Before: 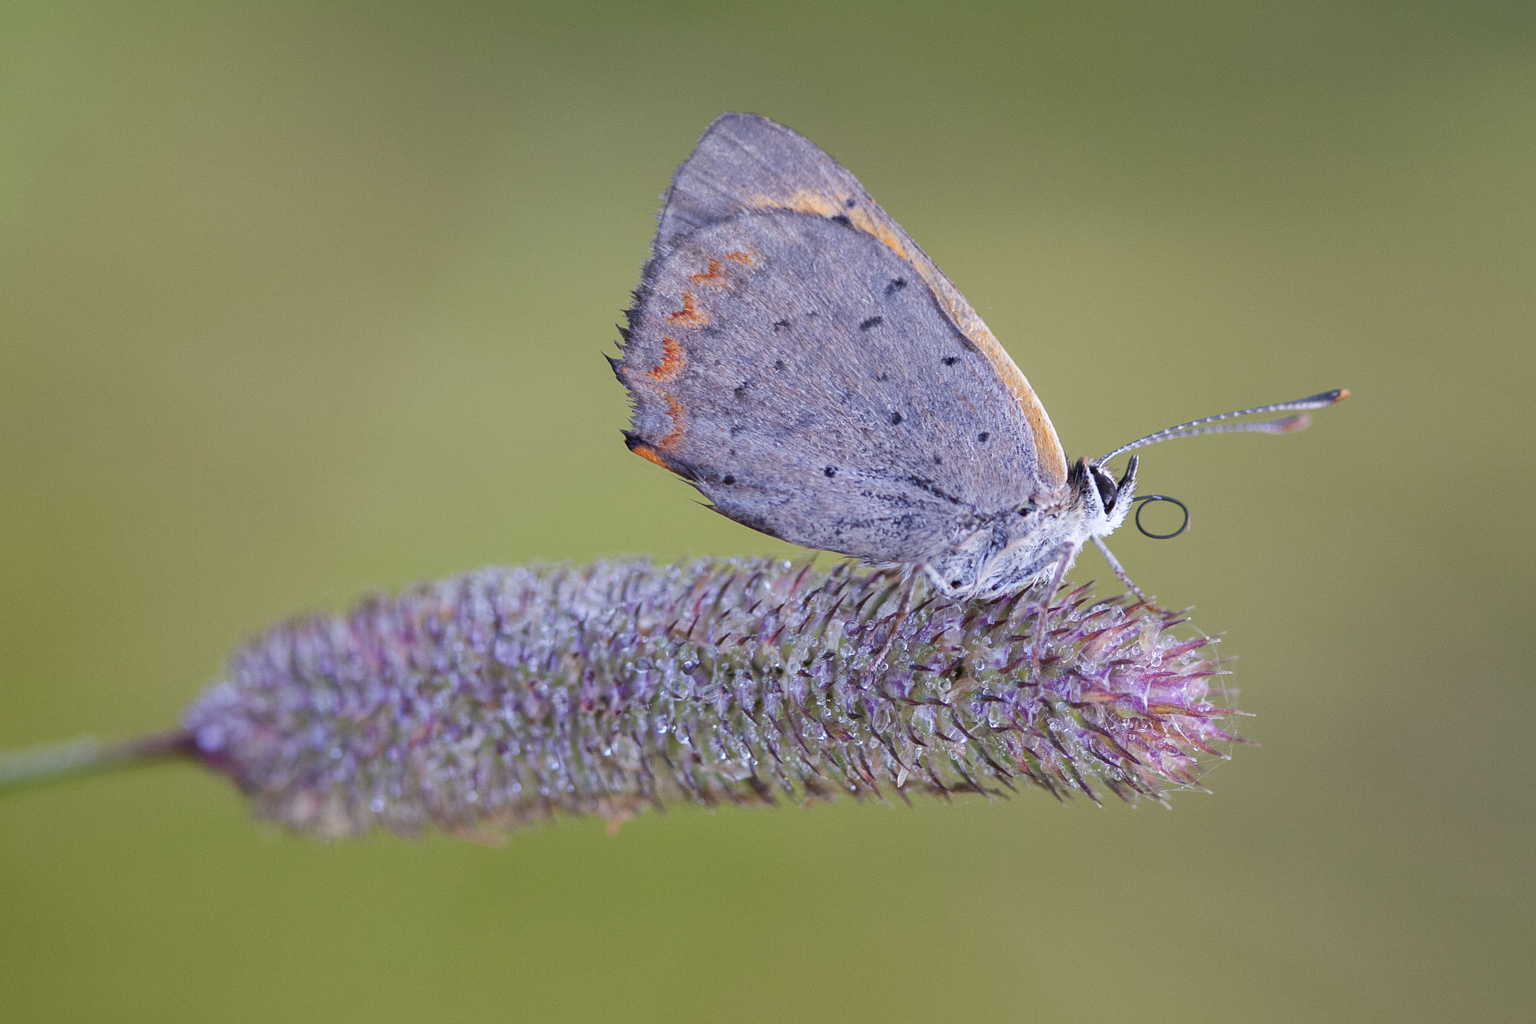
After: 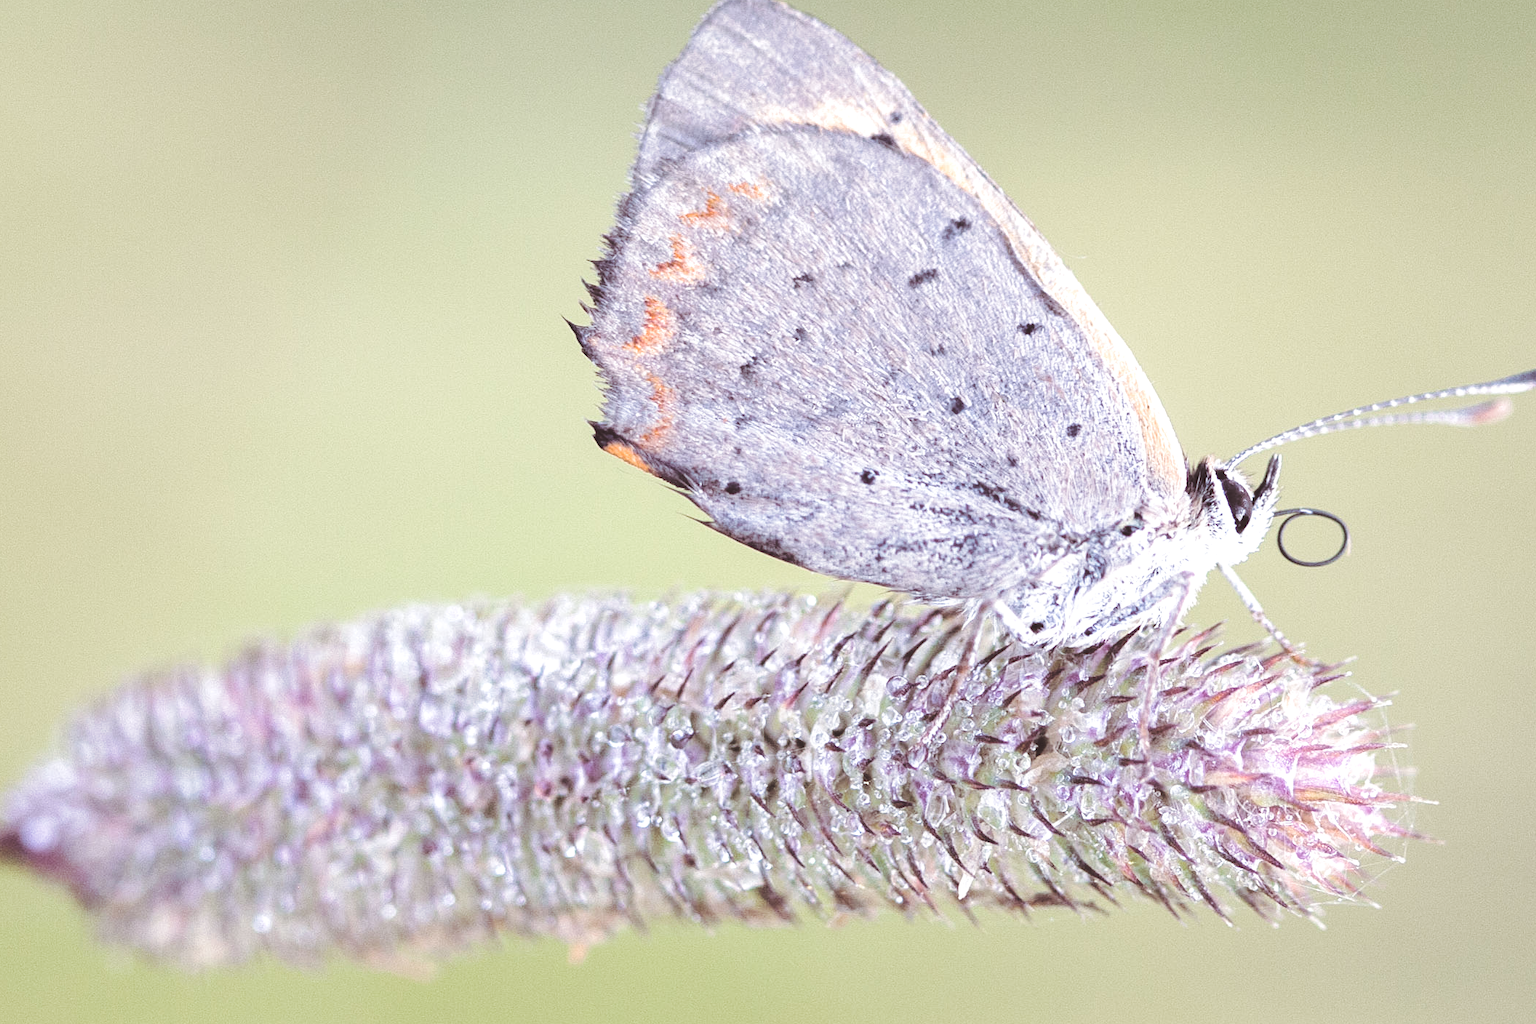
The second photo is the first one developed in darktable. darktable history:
exposure: black level correction 0.001, exposure 1.05 EV, compensate exposure bias true, compensate highlight preservation false
base curve: curves: ch0 [(0, 0.024) (0.055, 0.065) (0.121, 0.166) (0.236, 0.319) (0.693, 0.726) (1, 1)], preserve colors none
crop and rotate: left 11.831%, top 11.346%, right 13.429%, bottom 13.899%
contrast brightness saturation: contrast 0.1, saturation -0.36
split-toning: shadows › saturation 0.24, highlights › hue 54°, highlights › saturation 0.24
